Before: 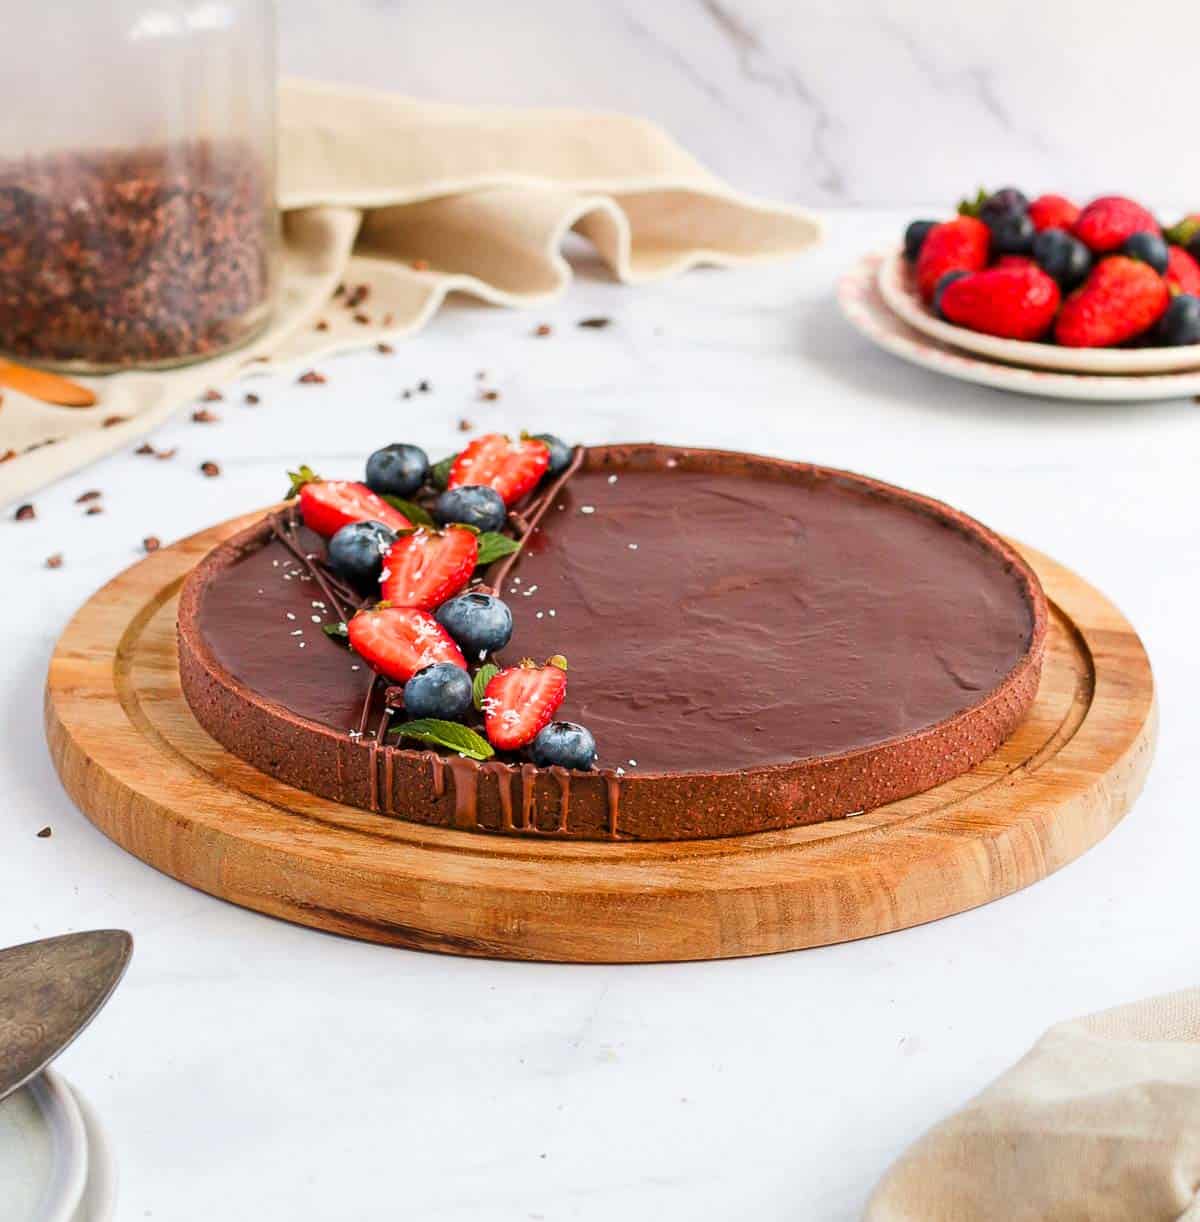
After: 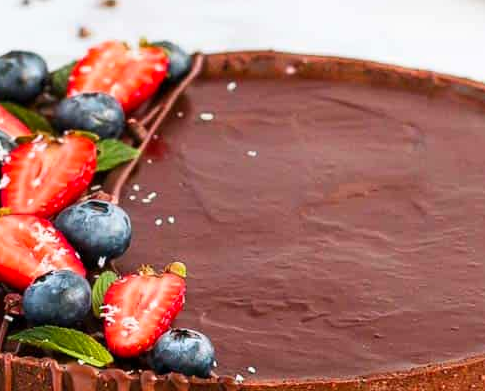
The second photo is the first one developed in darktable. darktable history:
contrast brightness saturation: contrast 0.1, brightness 0.03, saturation 0.09
crop: left 31.751%, top 32.172%, right 27.8%, bottom 35.83%
